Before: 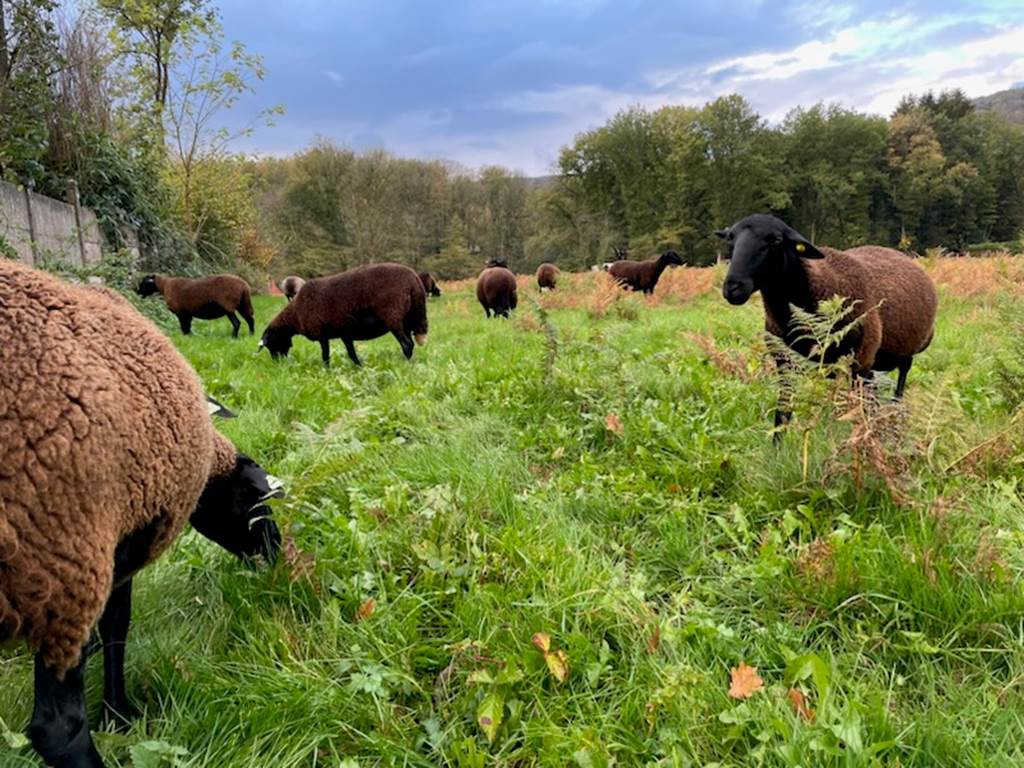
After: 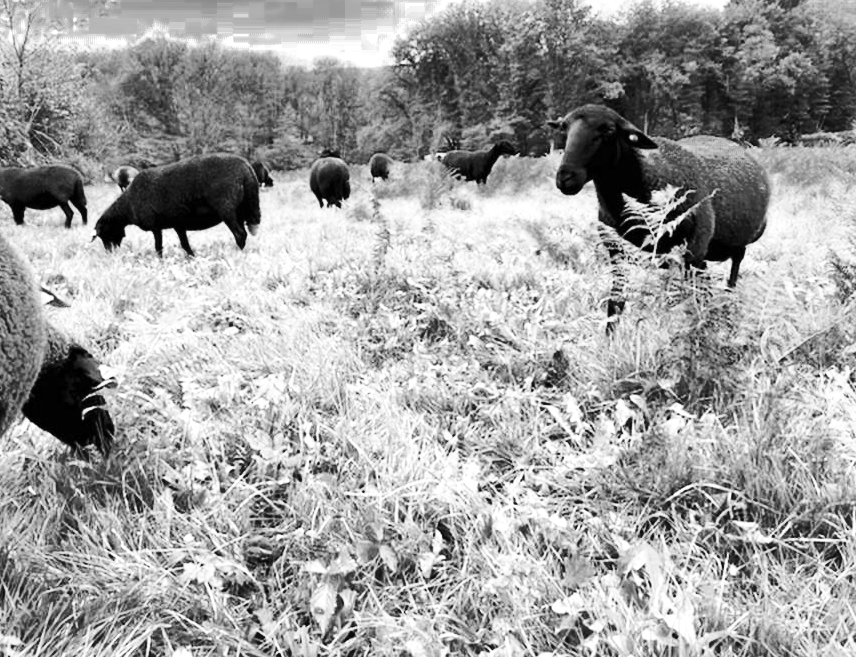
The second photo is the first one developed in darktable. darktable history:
crop: left 16.319%, top 14.417%
contrast brightness saturation: contrast 0.203, brightness 0.156, saturation 0.229
shadows and highlights: soften with gaussian
base curve: curves: ch0 [(0, 0) (0.036, 0.037) (0.121, 0.228) (0.46, 0.76) (0.859, 0.983) (1, 1)], preserve colors none
color zones: curves: ch0 [(0.002, 0.589) (0.107, 0.484) (0.146, 0.249) (0.217, 0.352) (0.309, 0.525) (0.39, 0.404) (0.455, 0.169) (0.597, 0.055) (0.724, 0.212) (0.775, 0.691) (0.869, 0.571) (1, 0.587)]; ch1 [(0, 0) (0.143, 0) (0.286, 0) (0.429, 0) (0.571, 0) (0.714, 0) (0.857, 0)]
